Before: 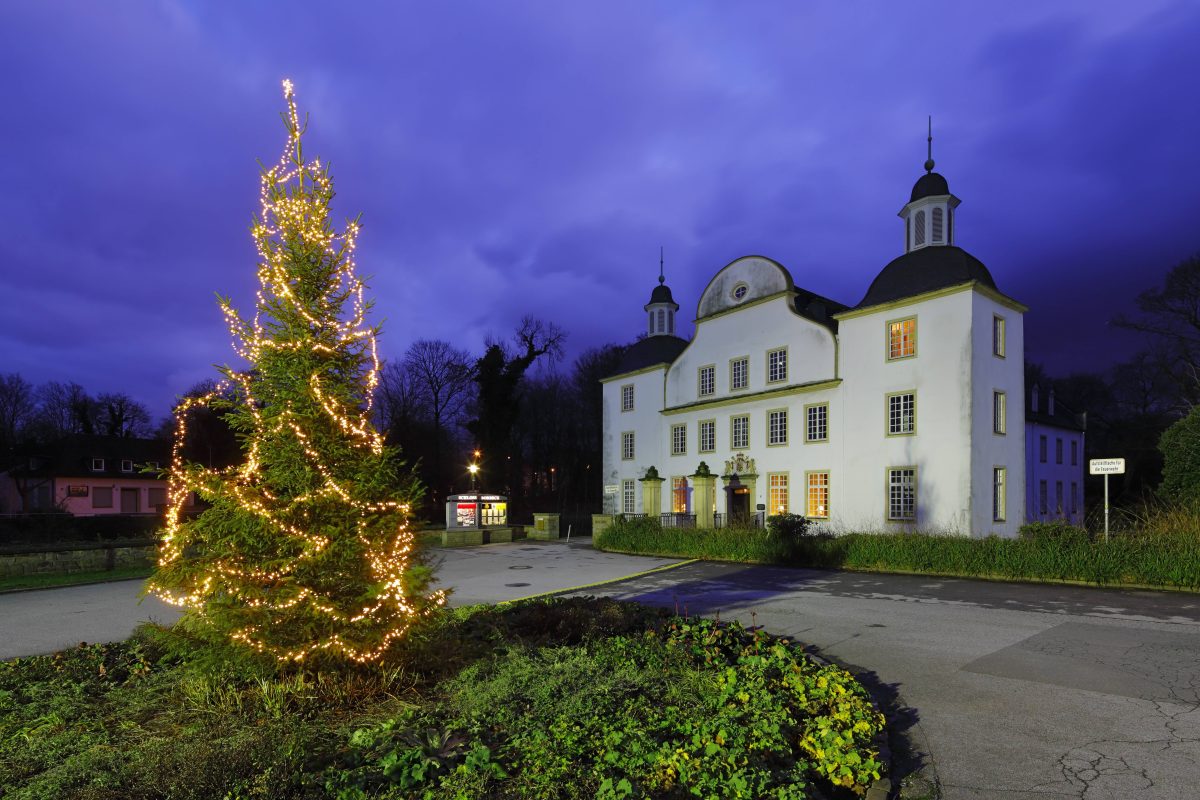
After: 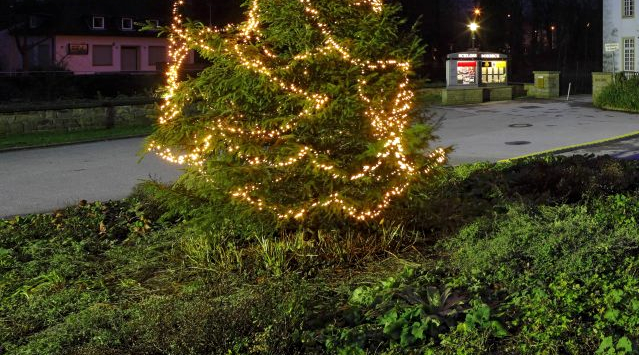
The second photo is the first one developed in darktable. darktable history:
crop and rotate: top 55.366%, right 46.708%, bottom 0.195%
local contrast: highlights 105%, shadows 100%, detail 119%, midtone range 0.2
